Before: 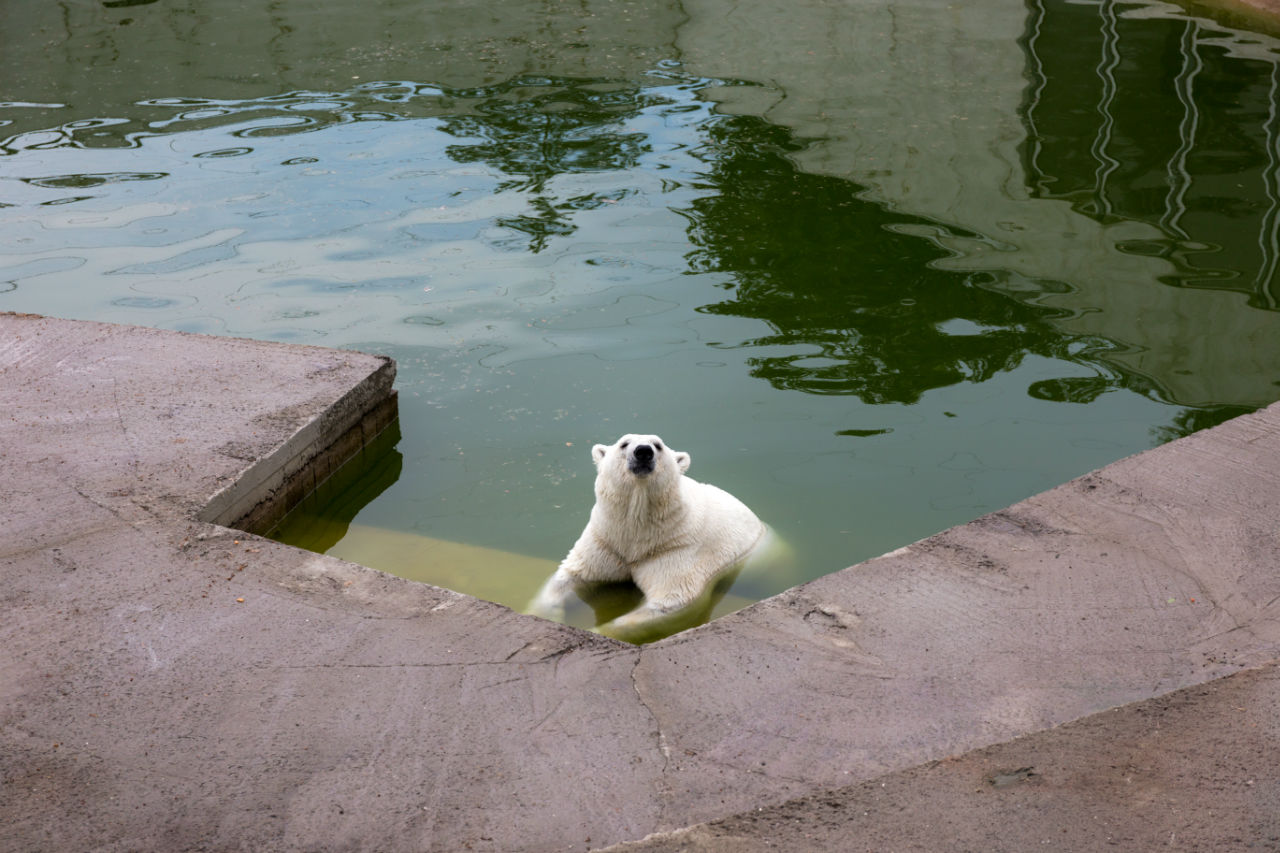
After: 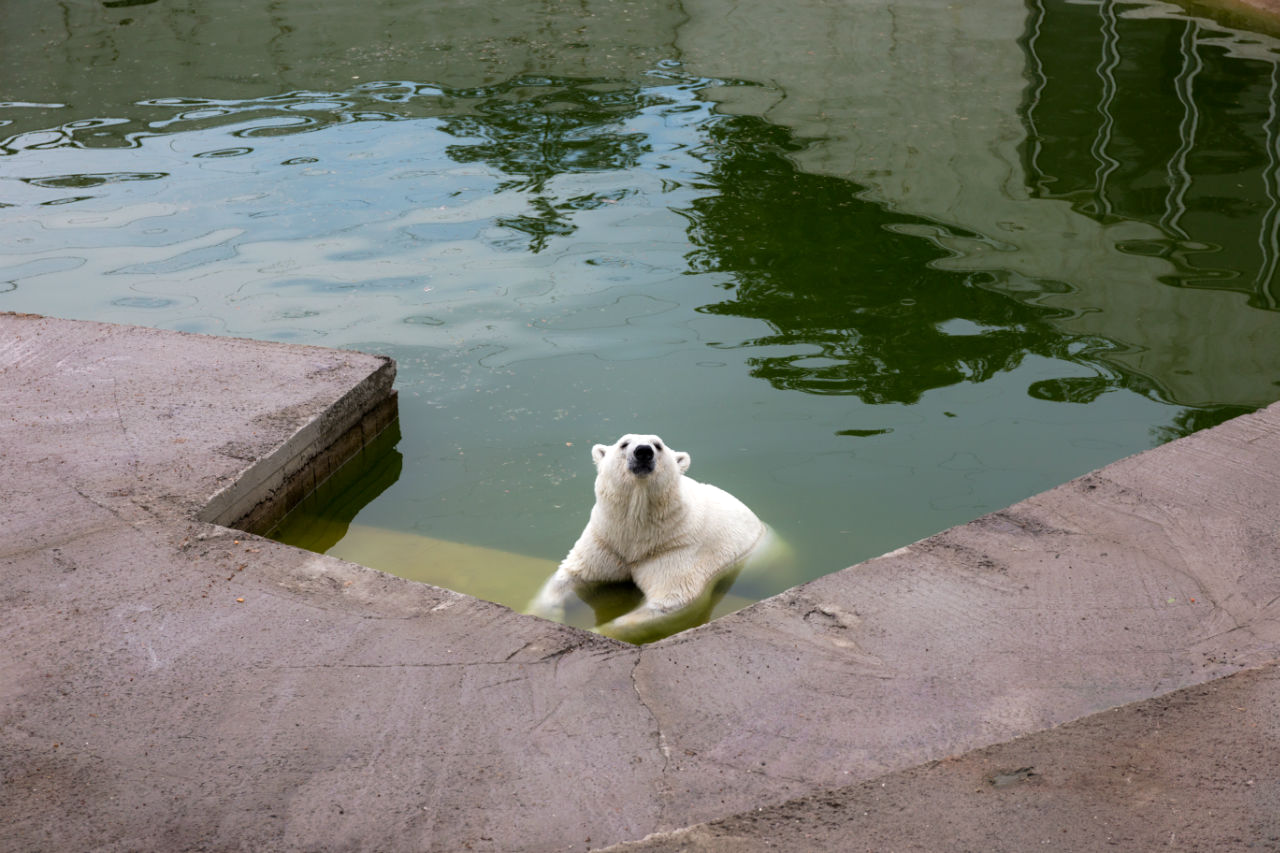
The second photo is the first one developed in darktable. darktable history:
levels: white 99.98%, levels [0, 0.492, 0.984]
